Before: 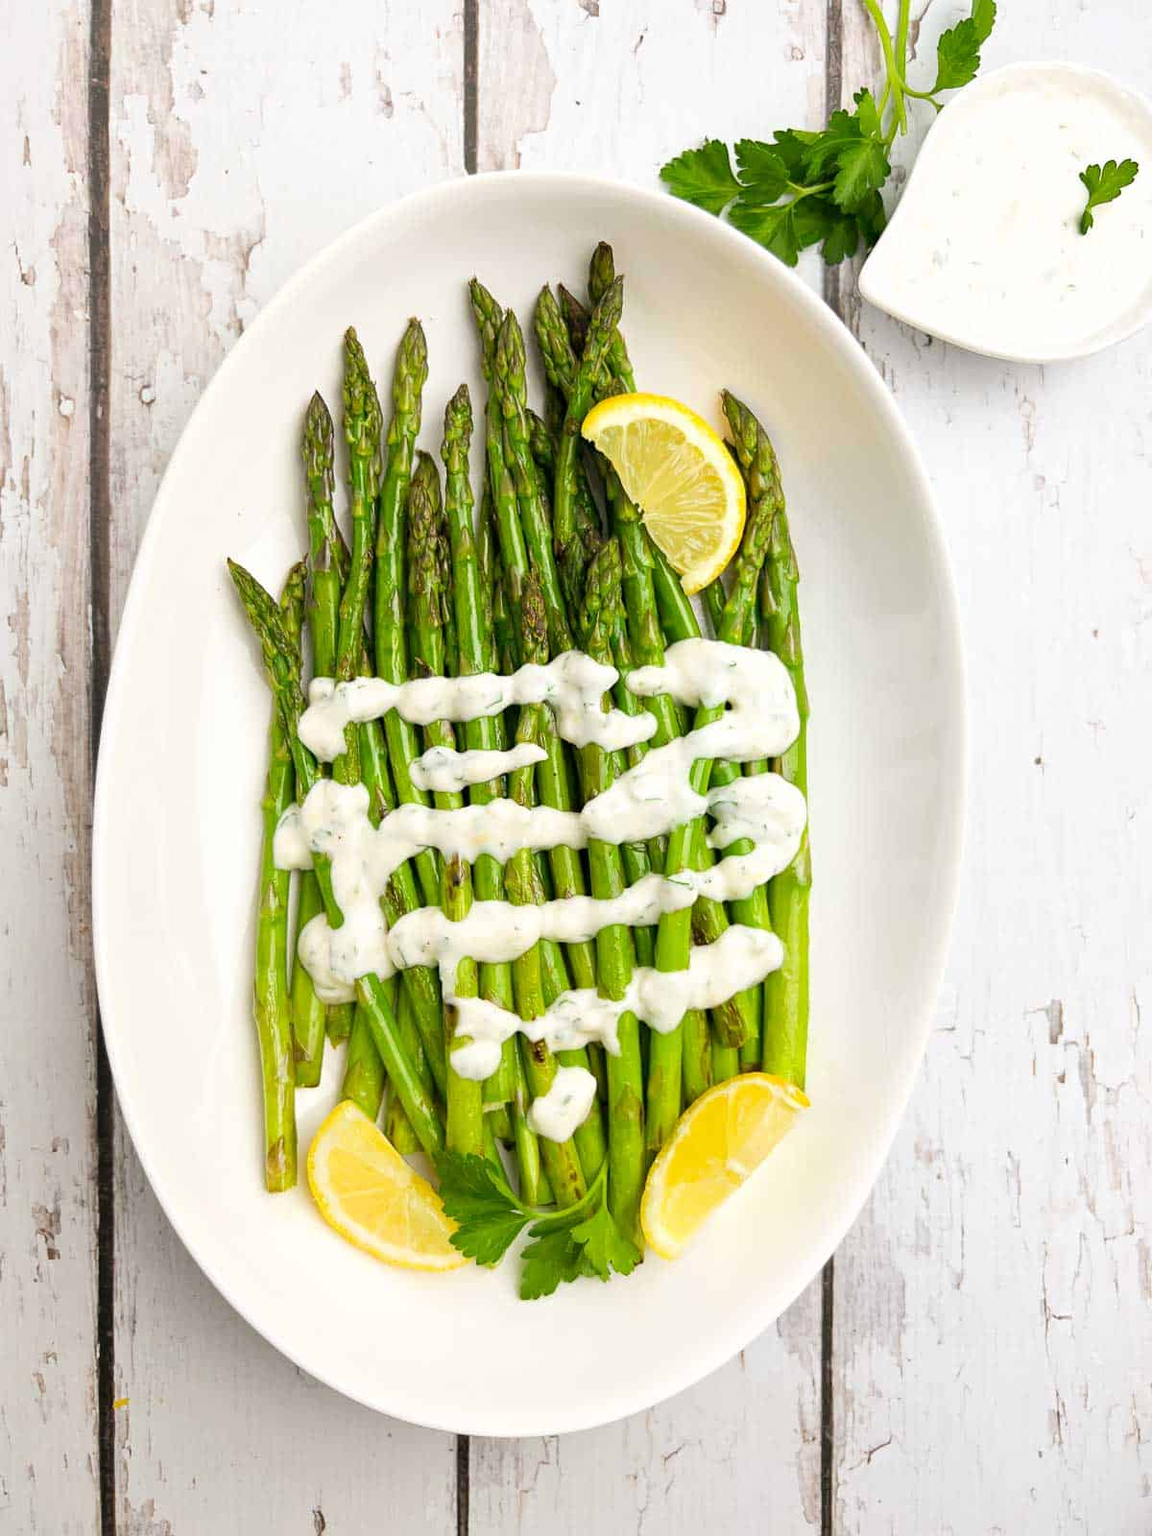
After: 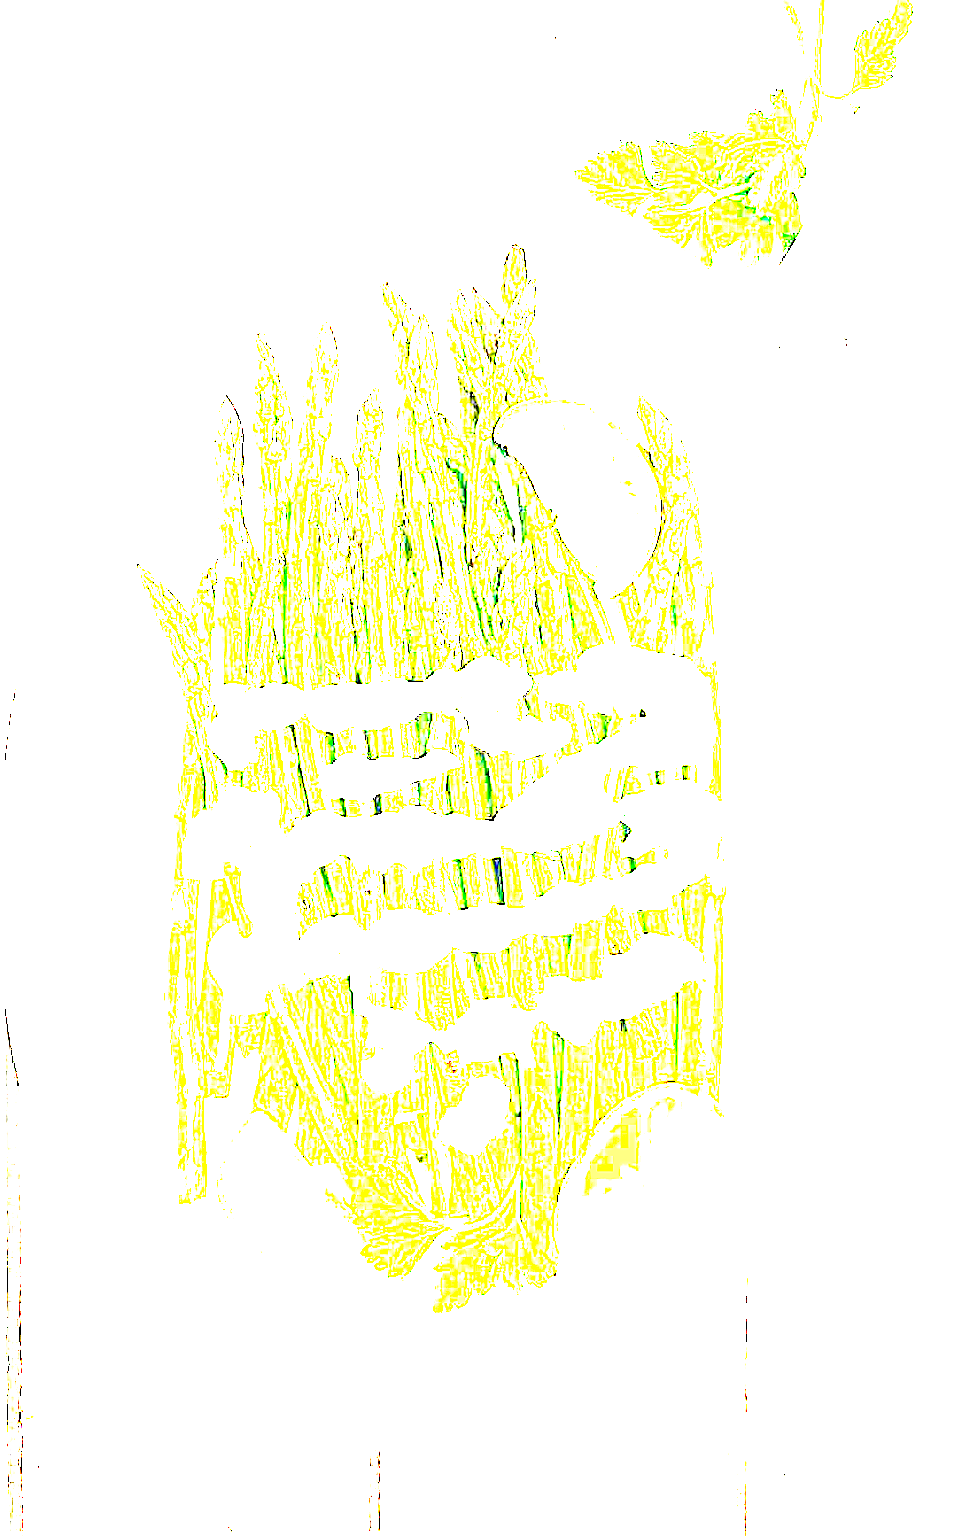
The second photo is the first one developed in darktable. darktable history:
exposure: exposure 8 EV, compensate highlight preservation false
sharpen: on, module defaults
crop: left 8.026%, right 7.374%
